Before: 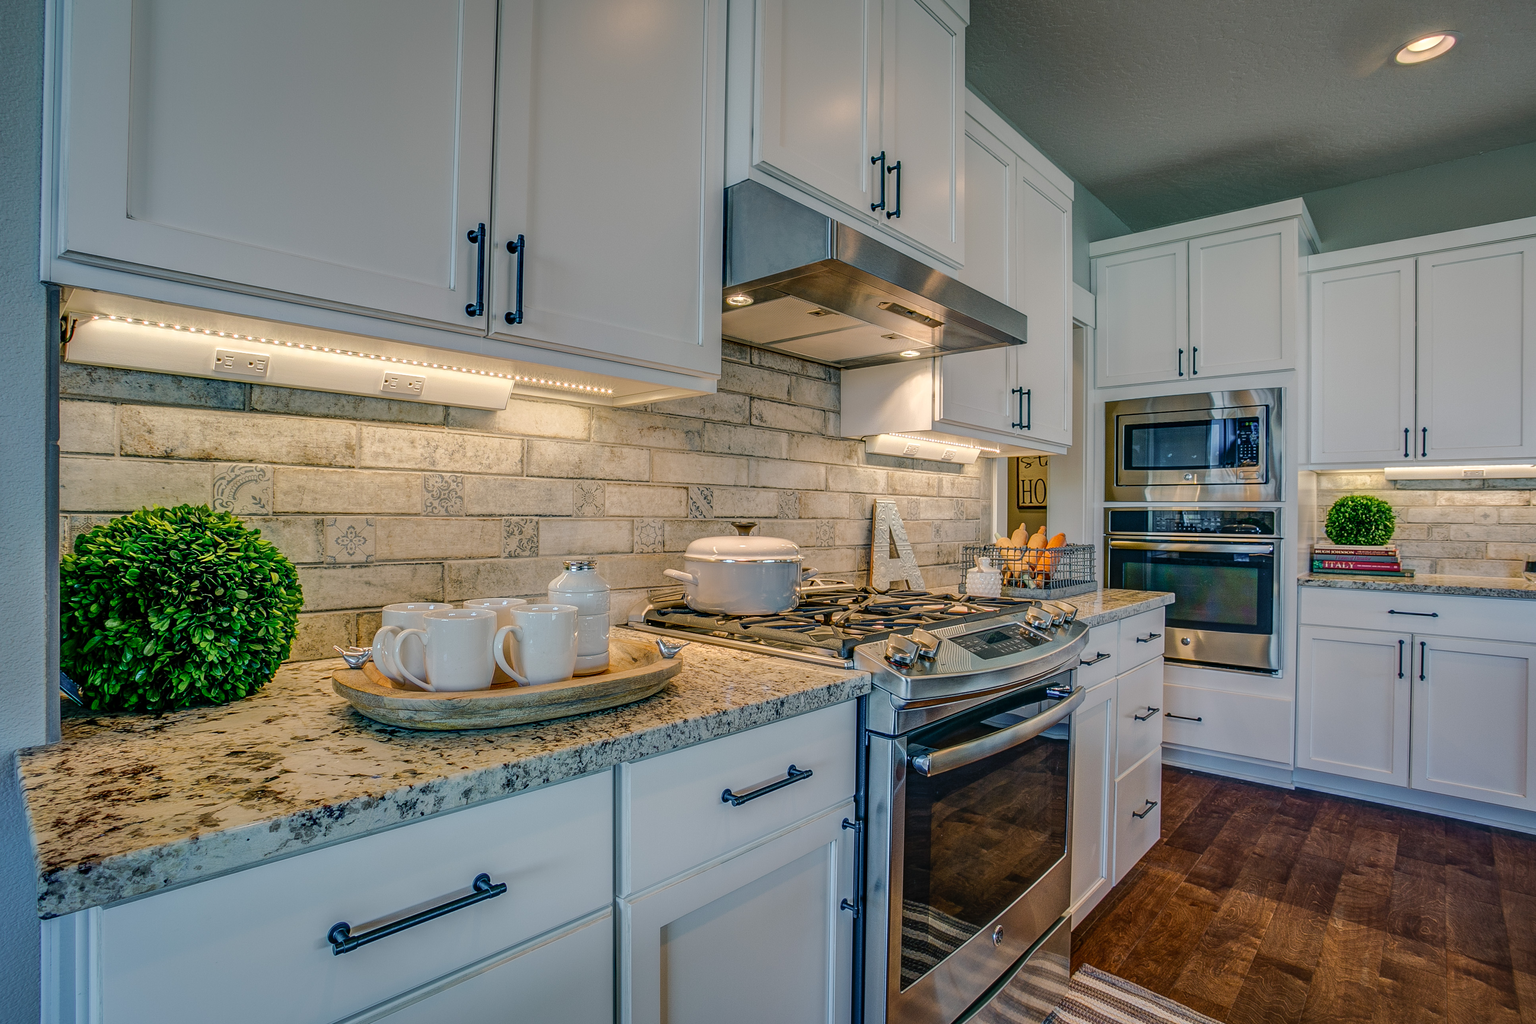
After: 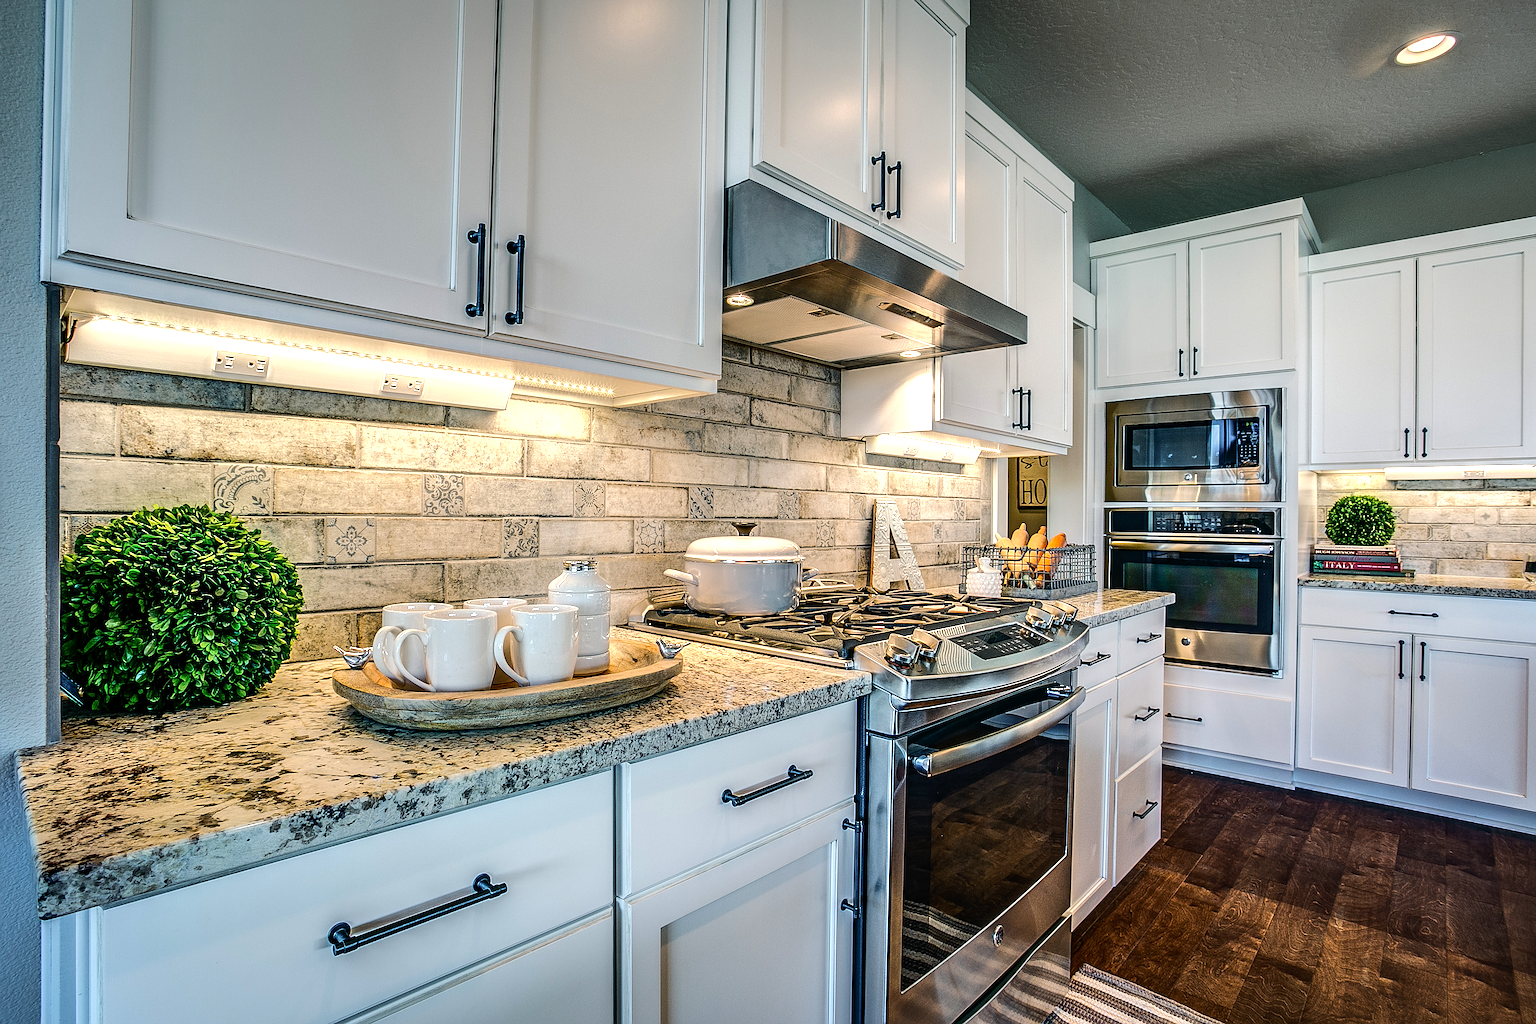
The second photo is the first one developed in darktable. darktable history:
tone equalizer: -8 EV -1.08 EV, -7 EV -1.01 EV, -6 EV -0.867 EV, -5 EV -0.578 EV, -3 EV 0.578 EV, -2 EV 0.867 EV, -1 EV 1.01 EV, +0 EV 1.08 EV, edges refinement/feathering 500, mask exposure compensation -1.57 EV, preserve details no
sharpen: on, module defaults
